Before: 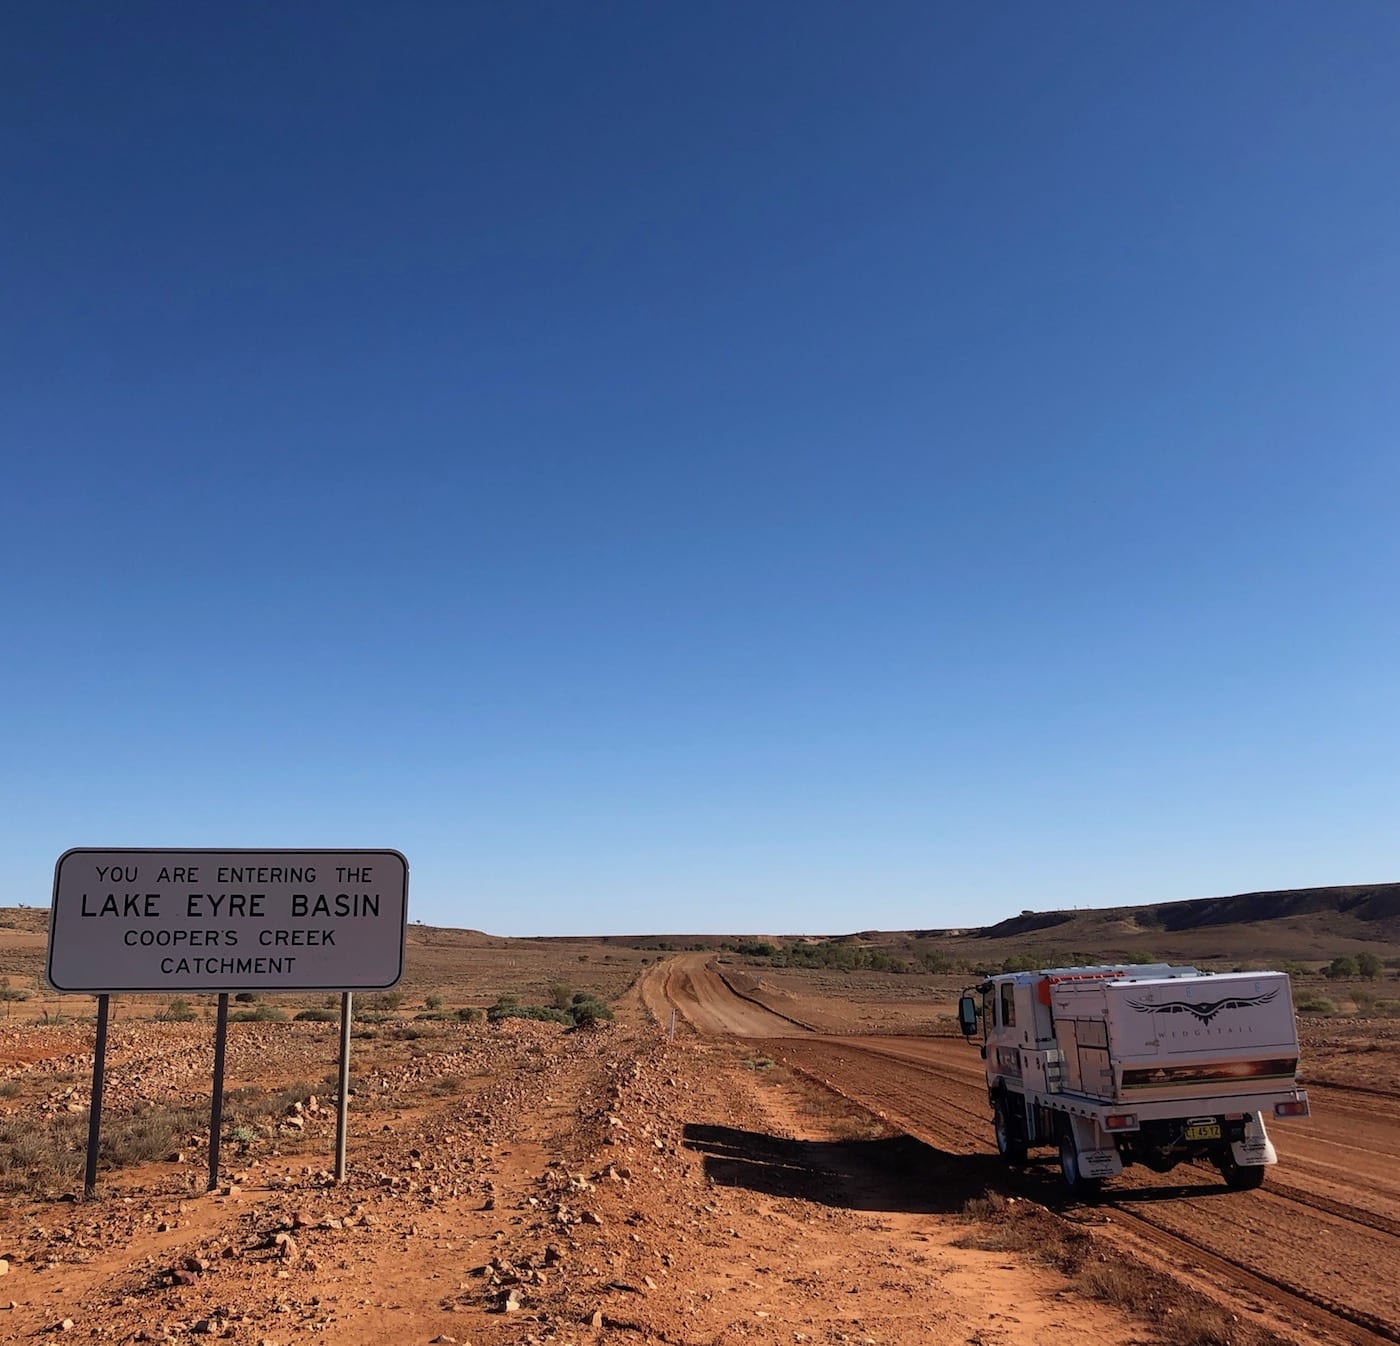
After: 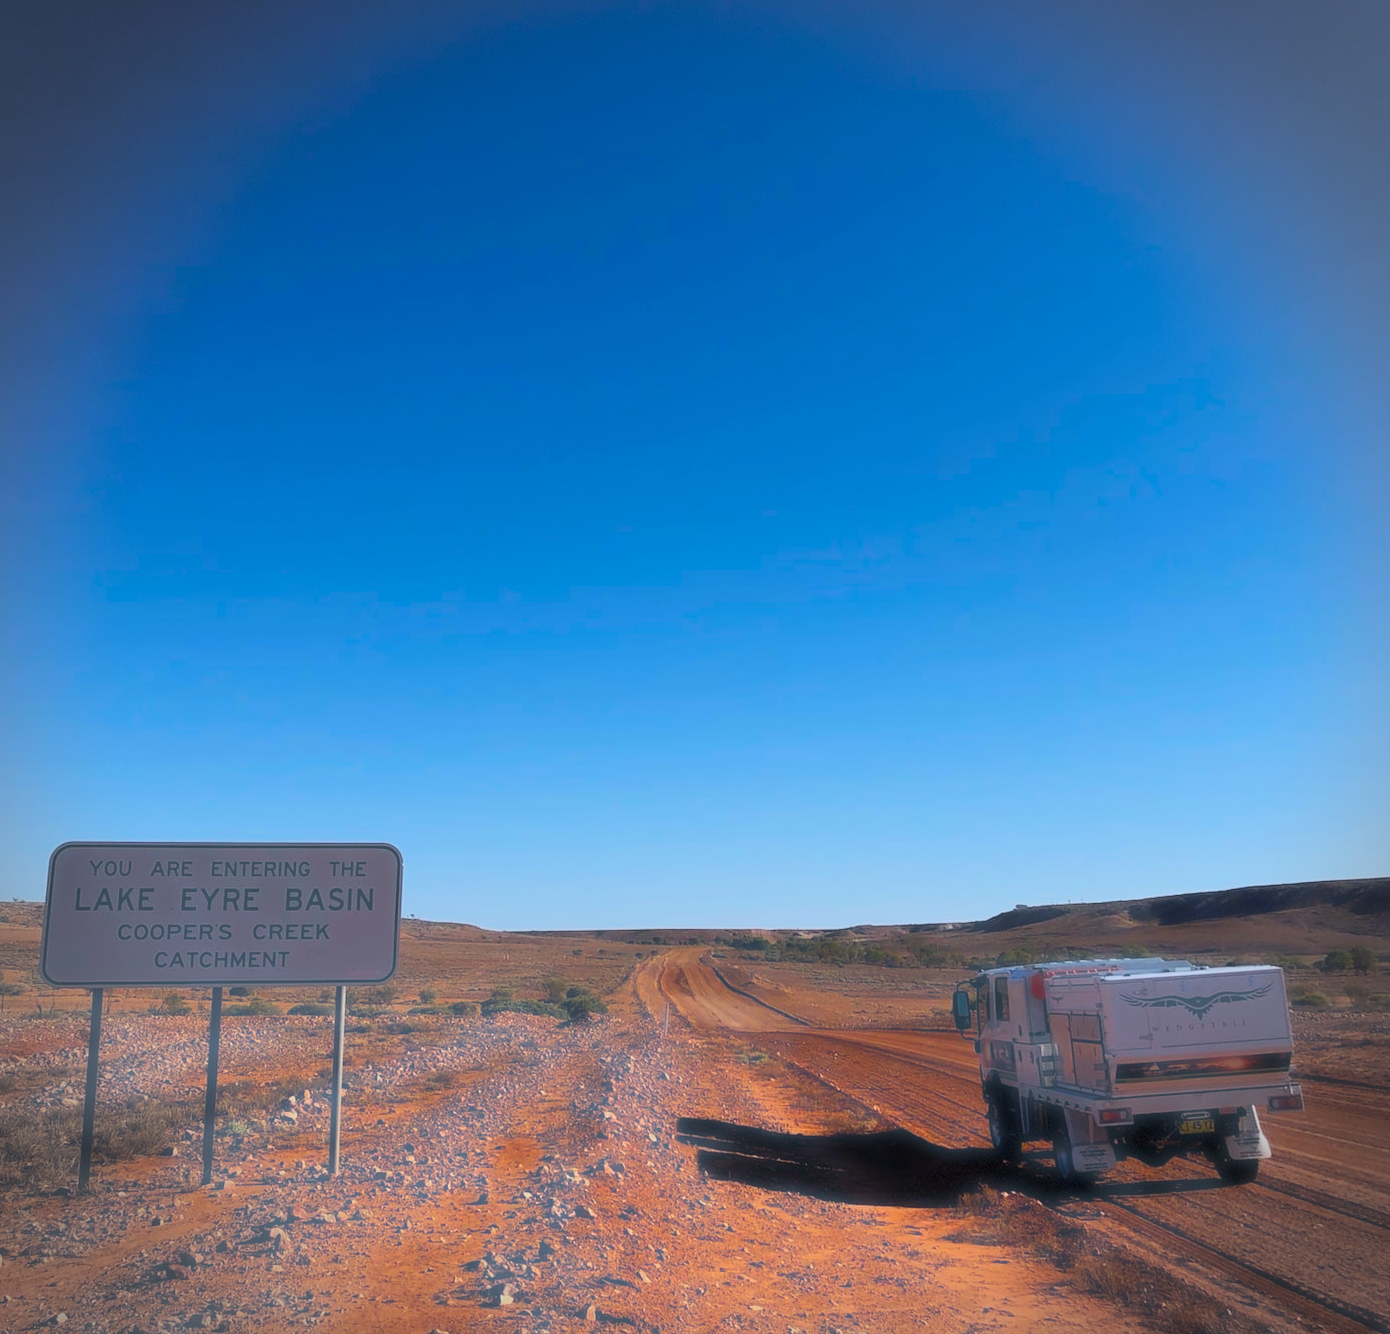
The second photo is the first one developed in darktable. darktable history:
haze removal: strength -0.9, distance 0.225, compatibility mode true, adaptive false
color zones: curves: ch0 [(0, 0.5) (0.143, 0.5) (0.286, 0.5) (0.429, 0.5) (0.571, 0.5) (0.714, 0.476) (0.857, 0.5) (1, 0.5)]; ch2 [(0, 0.5) (0.143, 0.5) (0.286, 0.5) (0.429, 0.5) (0.571, 0.5) (0.714, 0.487) (0.857, 0.5) (1, 0.5)]
vignetting: dithering 8-bit output, unbound false
crop: left 0.434%, top 0.485%, right 0.244%, bottom 0.386%
color balance rgb: perceptual saturation grading › global saturation 100%
